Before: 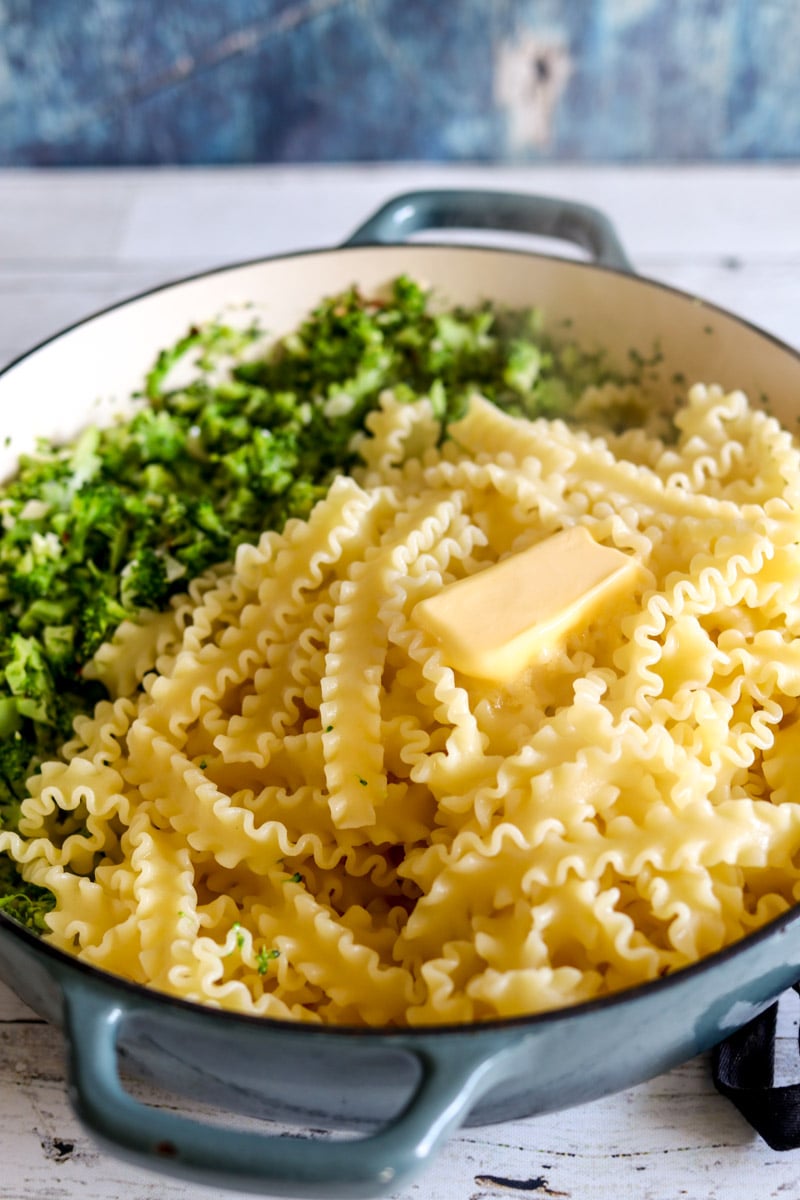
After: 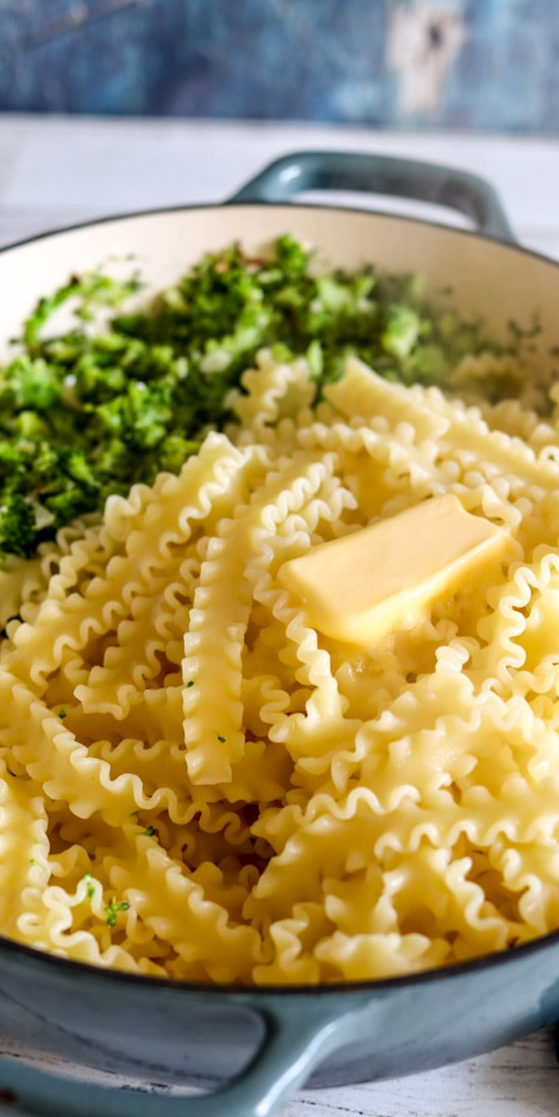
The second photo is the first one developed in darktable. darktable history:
crop and rotate: angle -2.84°, left 14.253%, top 0.022%, right 10.759%, bottom 0.085%
